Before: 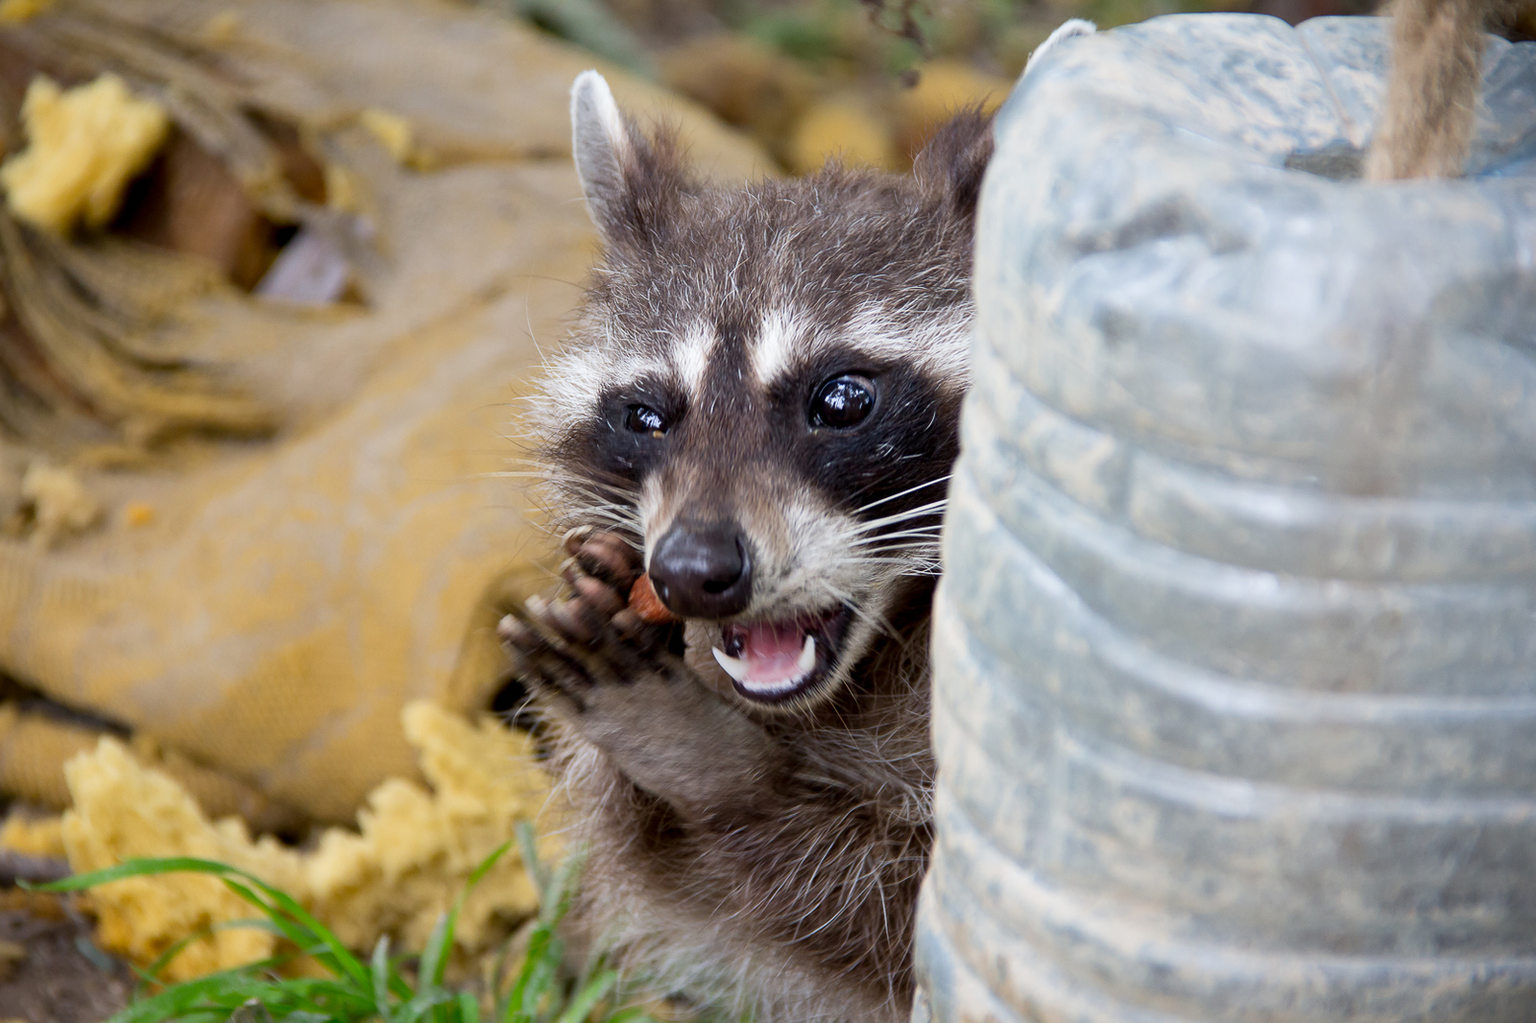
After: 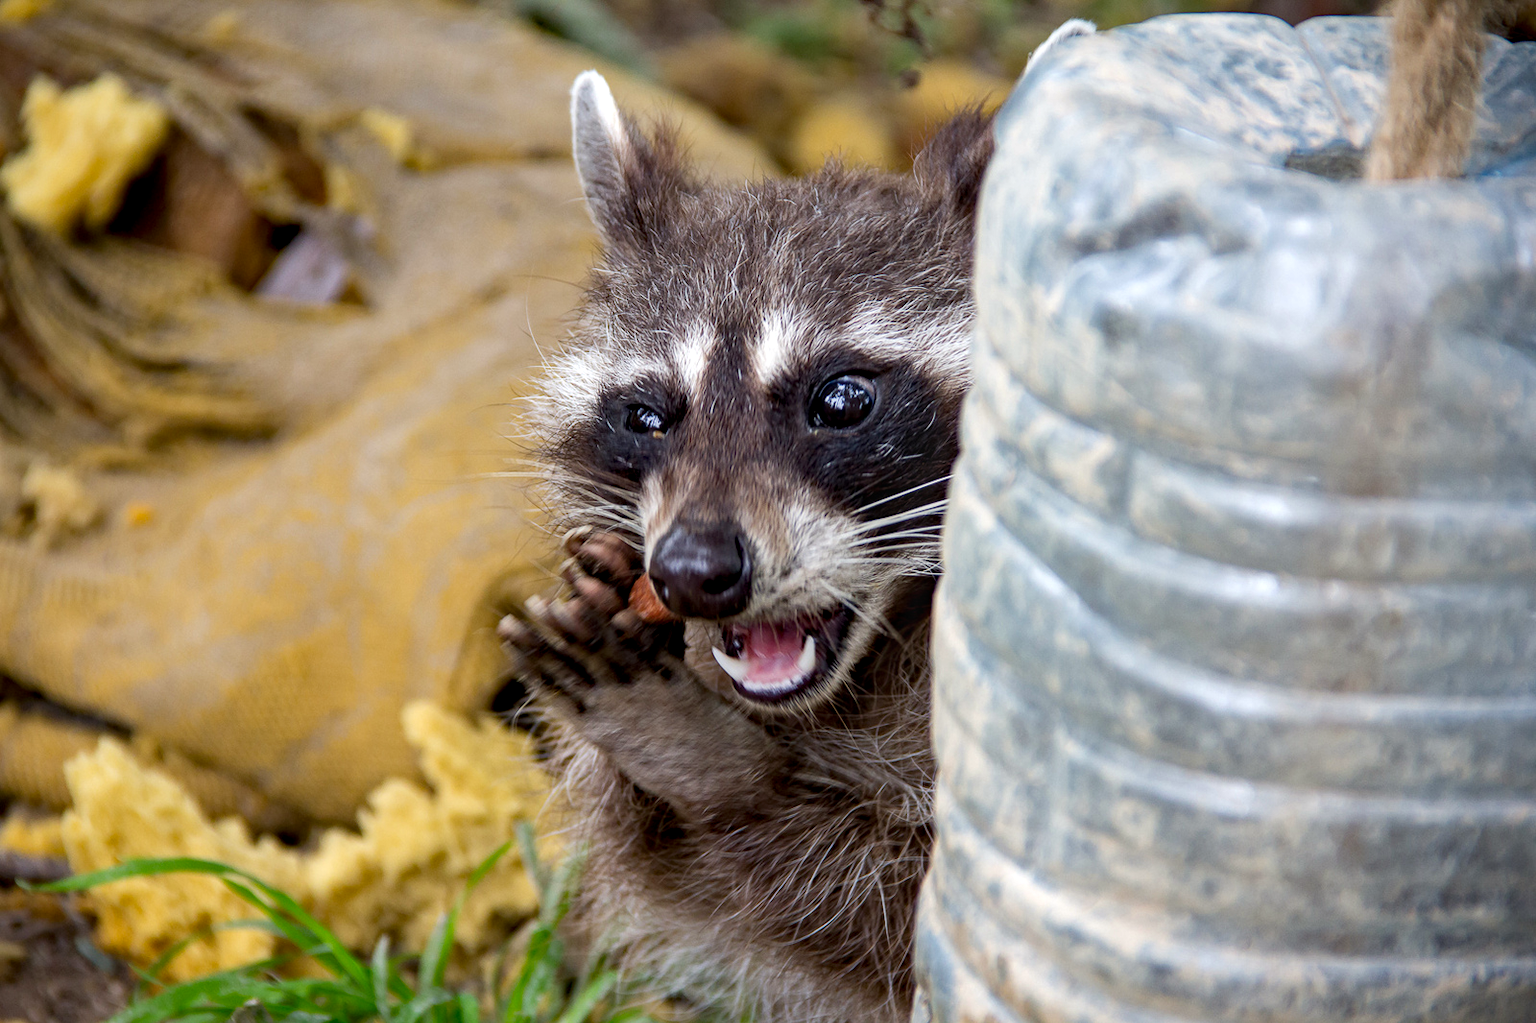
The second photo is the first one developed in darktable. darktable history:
local contrast: on, module defaults
haze removal: strength 0.298, distance 0.244, compatibility mode true, adaptive false
